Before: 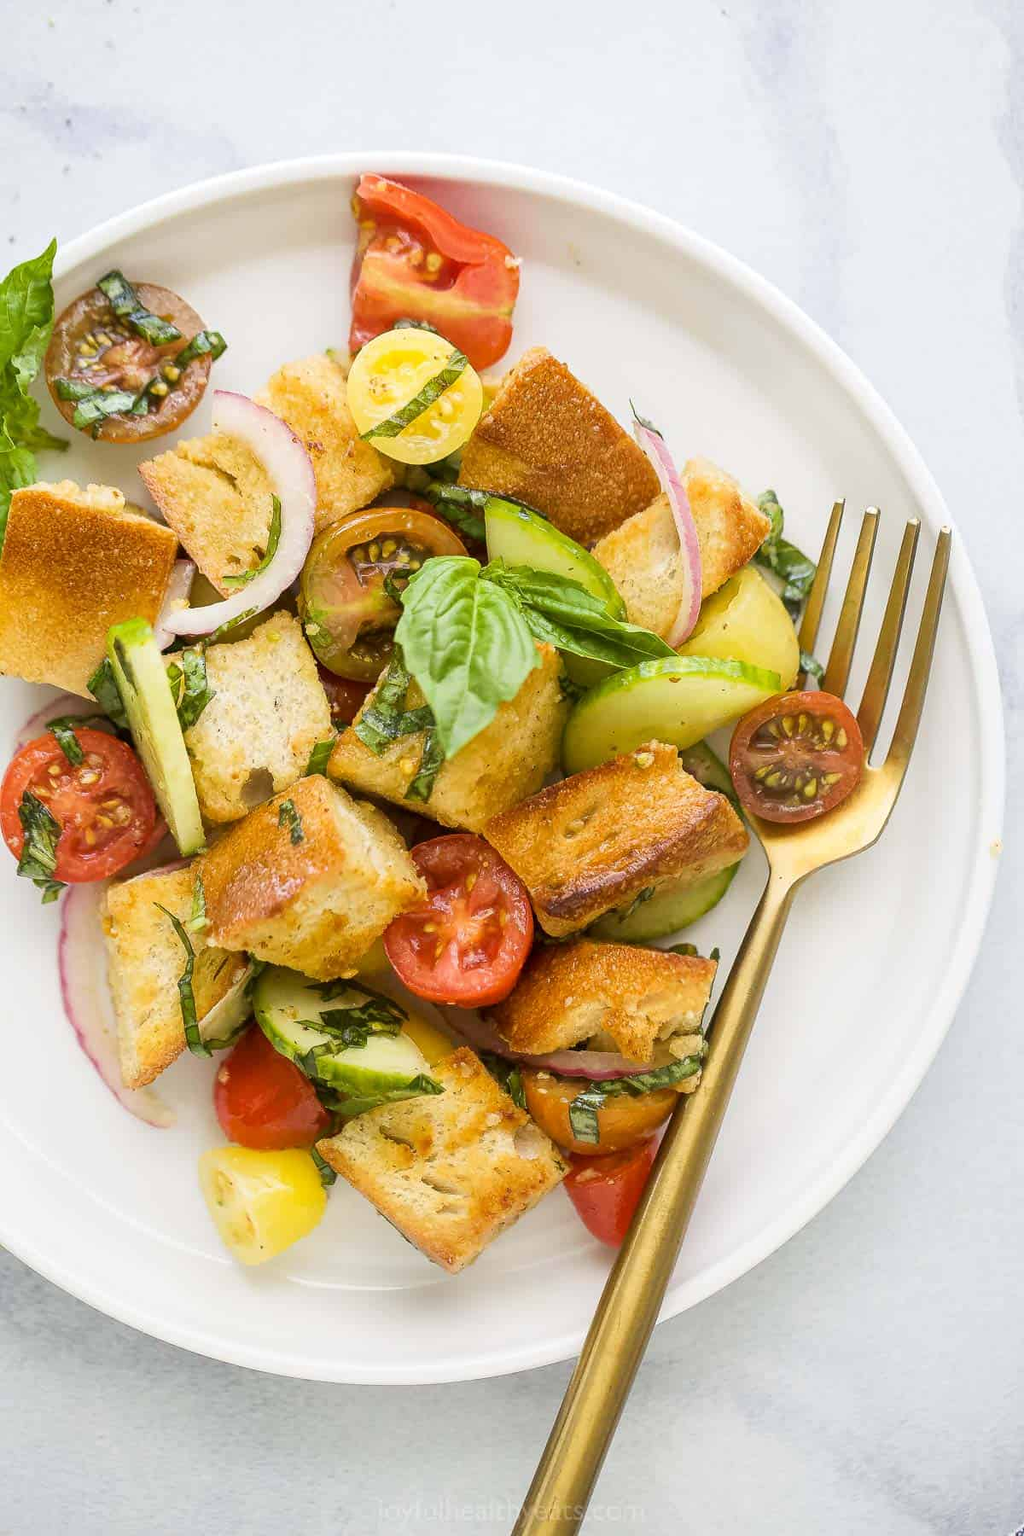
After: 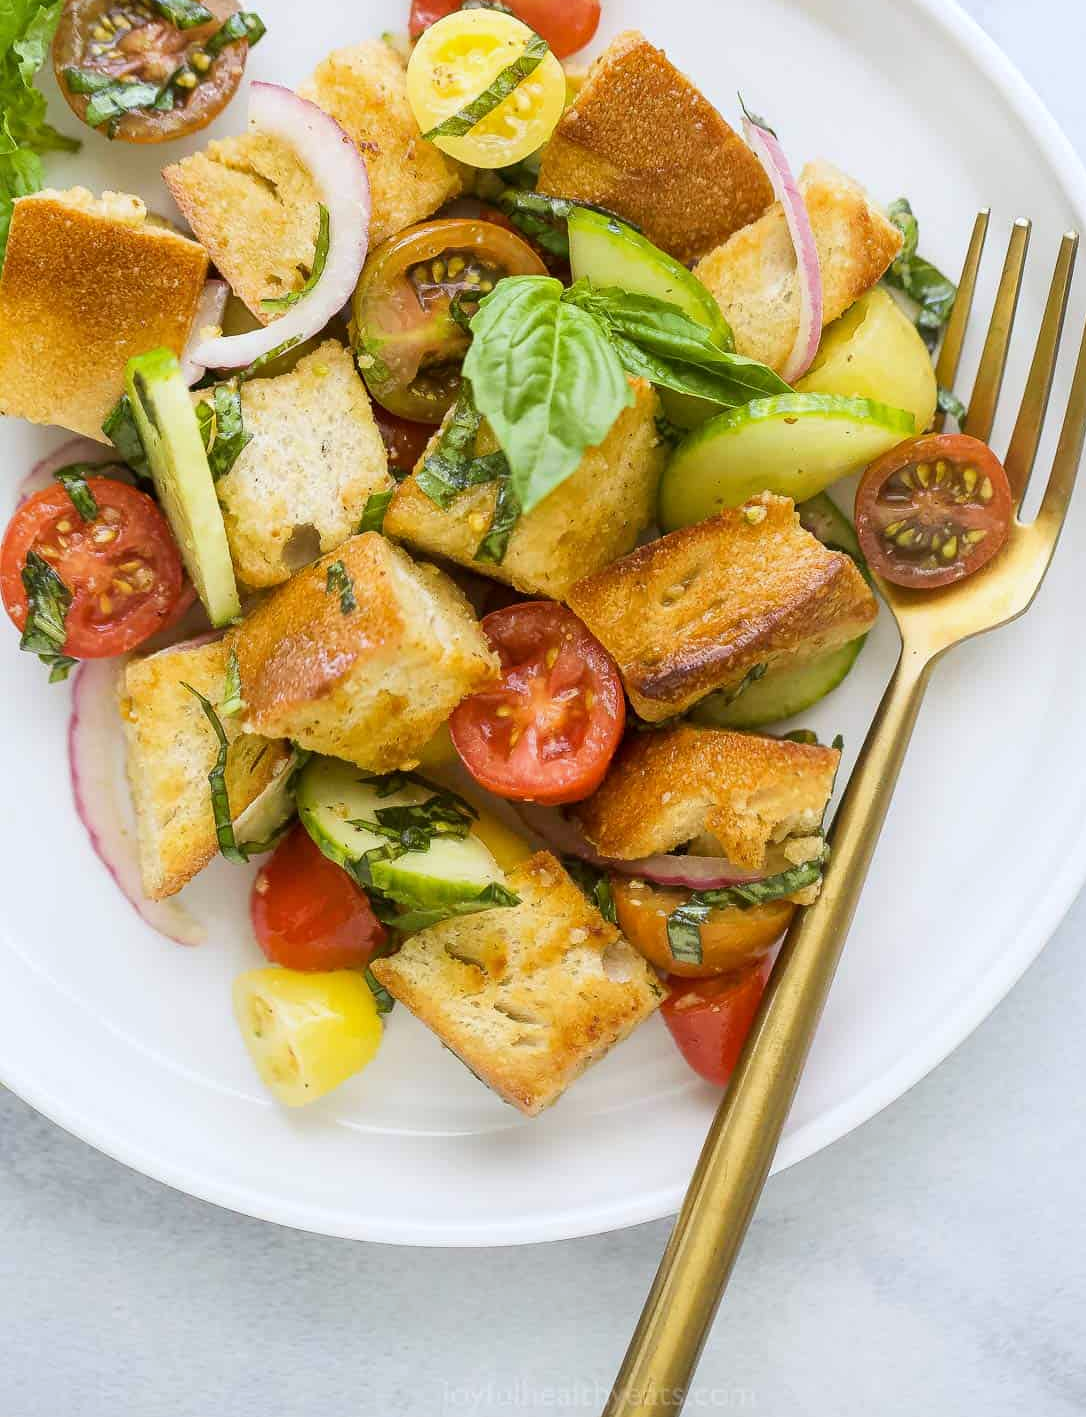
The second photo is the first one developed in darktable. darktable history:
crop: top 20.916%, right 9.437%, bottom 0.316%
white balance: red 0.976, blue 1.04
